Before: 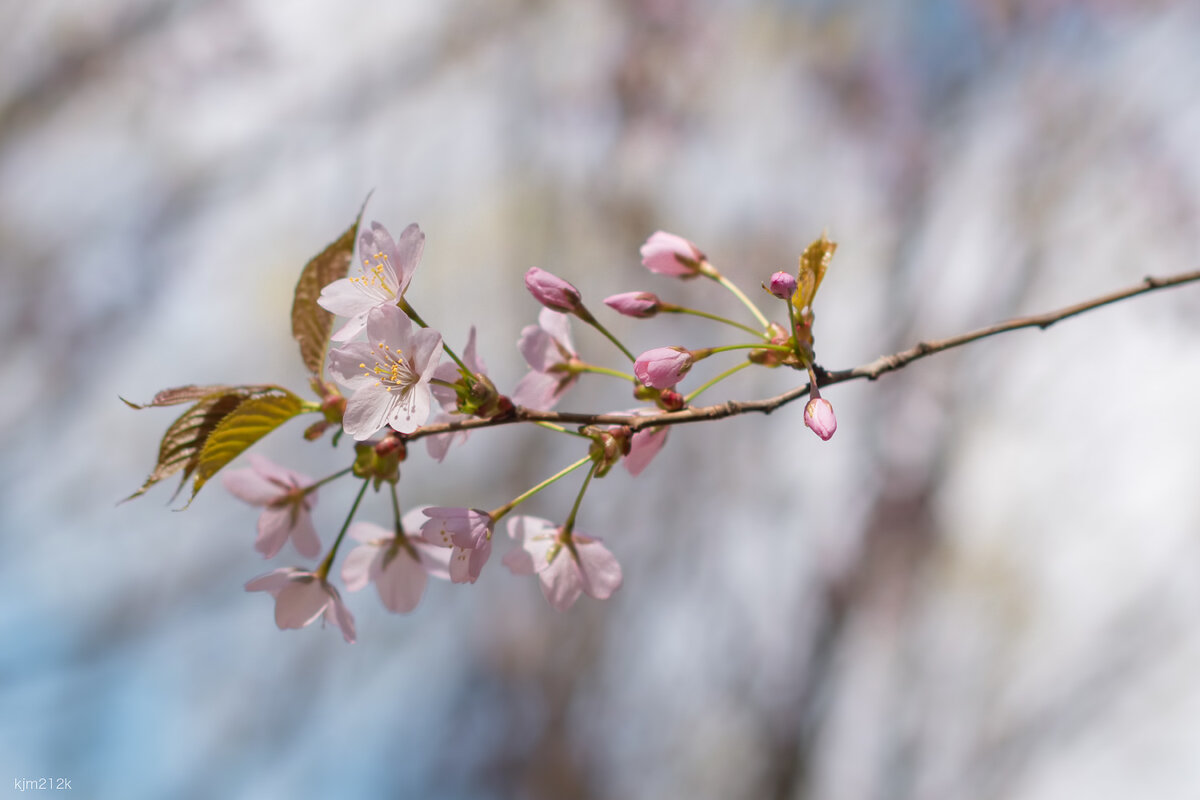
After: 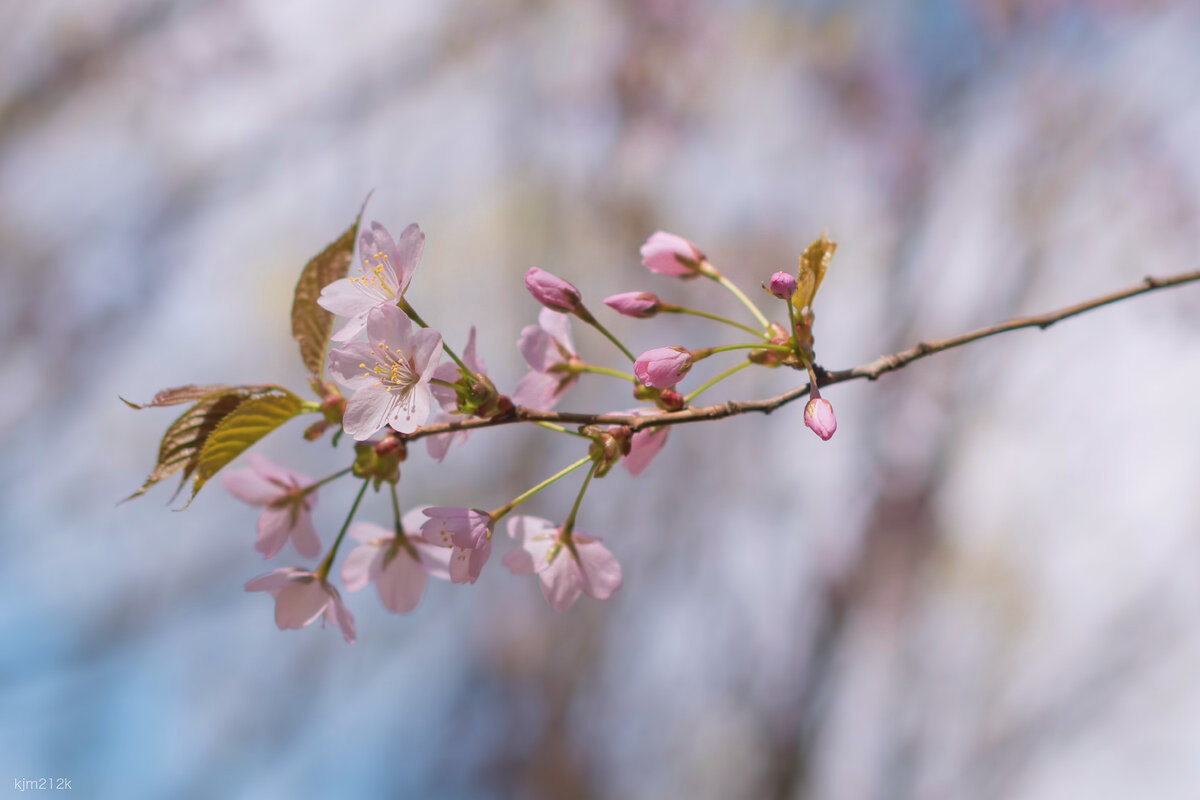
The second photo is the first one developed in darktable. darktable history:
white balance: red 1.009, blue 1.027
velvia: on, module defaults
contrast brightness saturation: contrast -0.1, saturation -0.1
